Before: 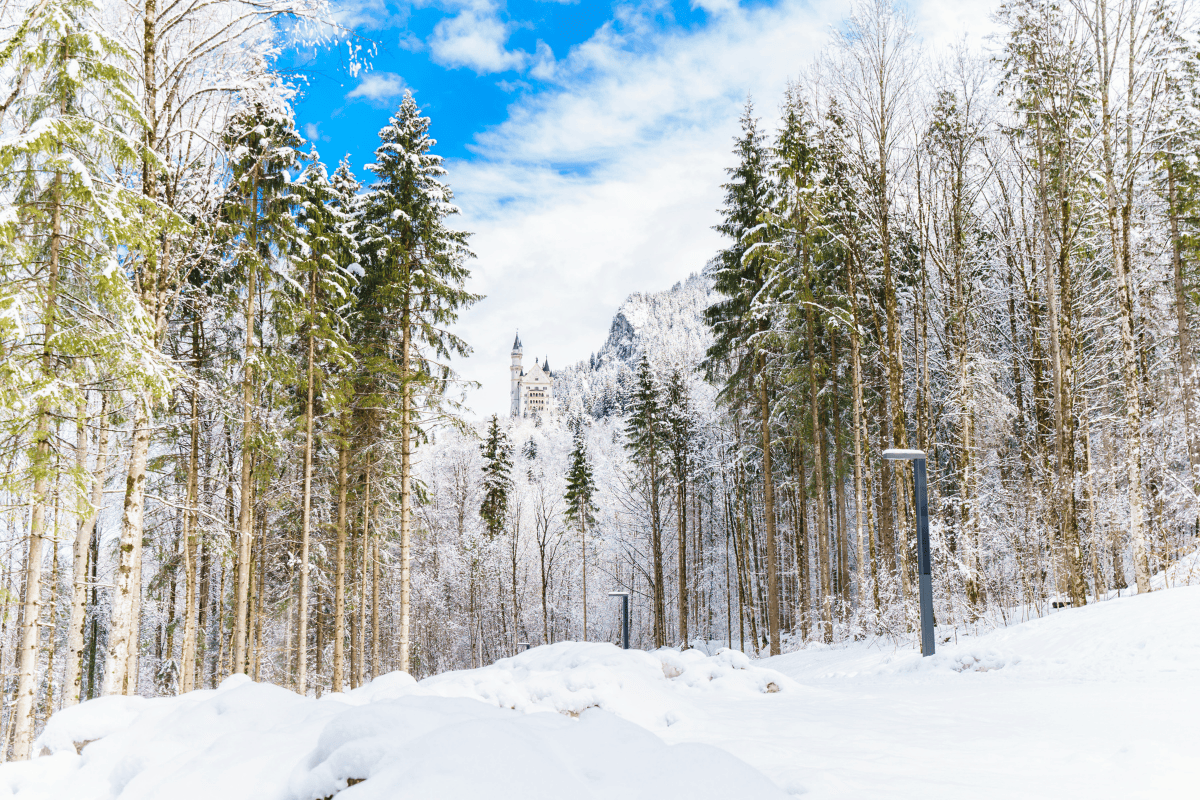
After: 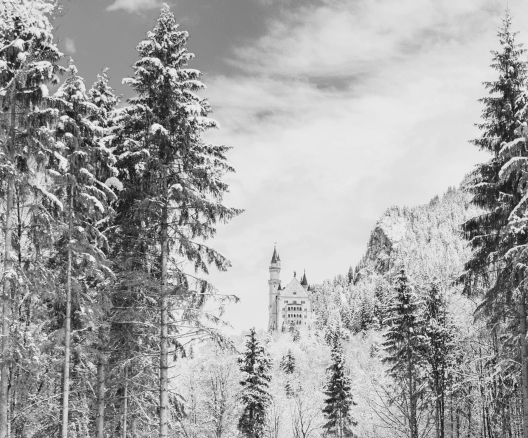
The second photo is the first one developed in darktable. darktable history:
monochrome: a -74.22, b 78.2
crop: left 20.248%, top 10.86%, right 35.675%, bottom 34.321%
